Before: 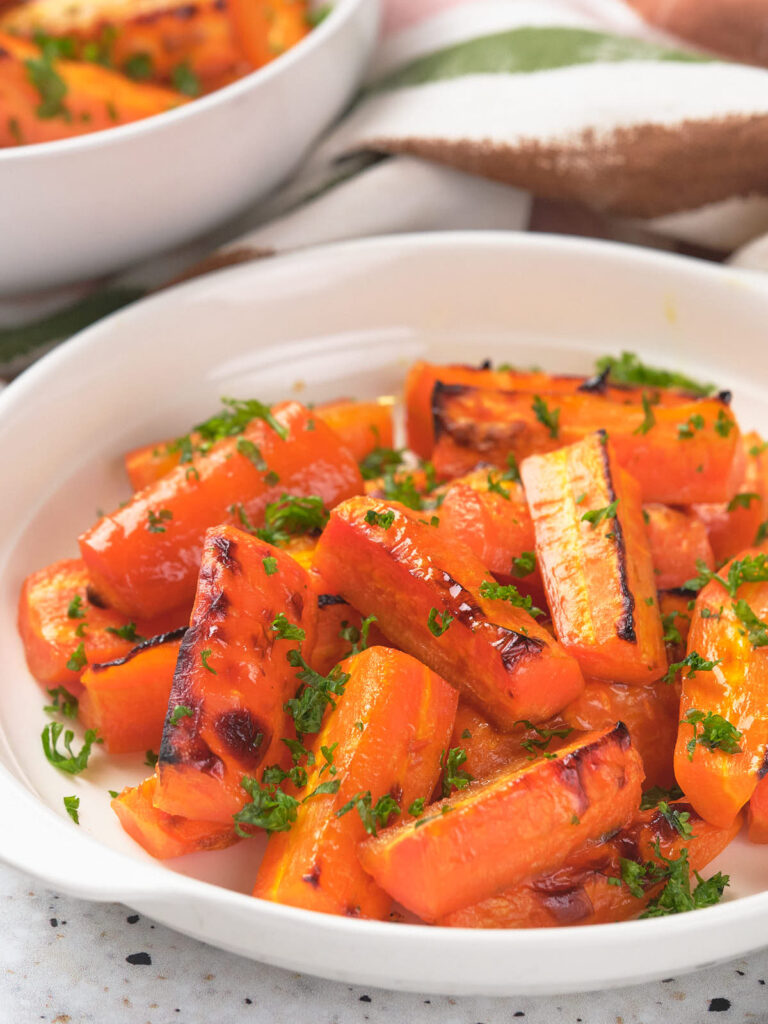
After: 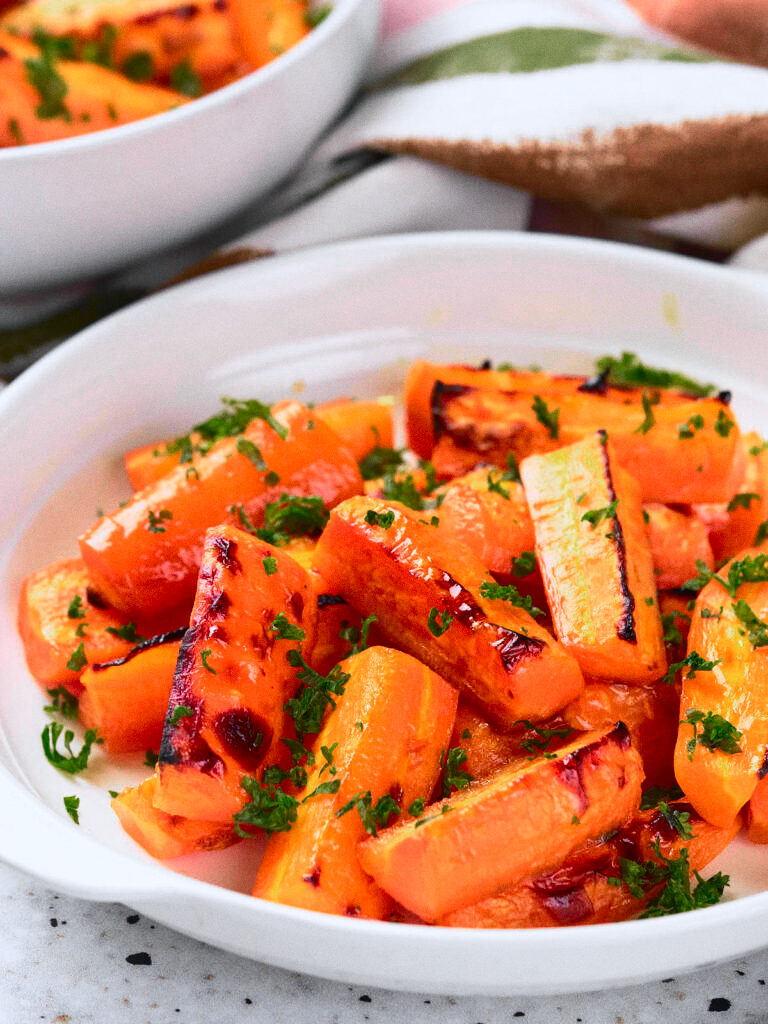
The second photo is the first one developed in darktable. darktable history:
grain: coarseness 0.09 ISO, strength 16.61%
color calibration: illuminant as shot in camera, x 0.377, y 0.392, temperature 4169.3 K, saturation algorithm version 1 (2020)
white balance: red 1.029, blue 0.92
tone curve: curves: ch0 [(0, 0) (0.071, 0.047) (0.266, 0.26) (0.483, 0.554) (0.753, 0.811) (1, 0.983)]; ch1 [(0, 0) (0.346, 0.307) (0.408, 0.387) (0.463, 0.465) (0.482, 0.493) (0.502, 0.499) (0.517, 0.502) (0.55, 0.548) (0.597, 0.61) (0.651, 0.698) (1, 1)]; ch2 [(0, 0) (0.346, 0.34) (0.434, 0.46) (0.485, 0.494) (0.5, 0.498) (0.517, 0.506) (0.526, 0.545) (0.583, 0.61) (0.625, 0.659) (1, 1)], color space Lab, independent channels, preserve colors none
contrast brightness saturation: brightness -0.2, saturation 0.08
color zones: curves: ch0 [(0, 0.558) (0.143, 0.548) (0.286, 0.447) (0.429, 0.259) (0.571, 0.5) (0.714, 0.5) (0.857, 0.593) (1, 0.558)]; ch1 [(0, 0.543) (0.01, 0.544) (0.12, 0.492) (0.248, 0.458) (0.5, 0.534) (0.748, 0.5) (0.99, 0.469) (1, 0.543)]; ch2 [(0, 0.507) (0.143, 0.522) (0.286, 0.505) (0.429, 0.5) (0.571, 0.5) (0.714, 0.5) (0.857, 0.5) (1, 0.507)]
